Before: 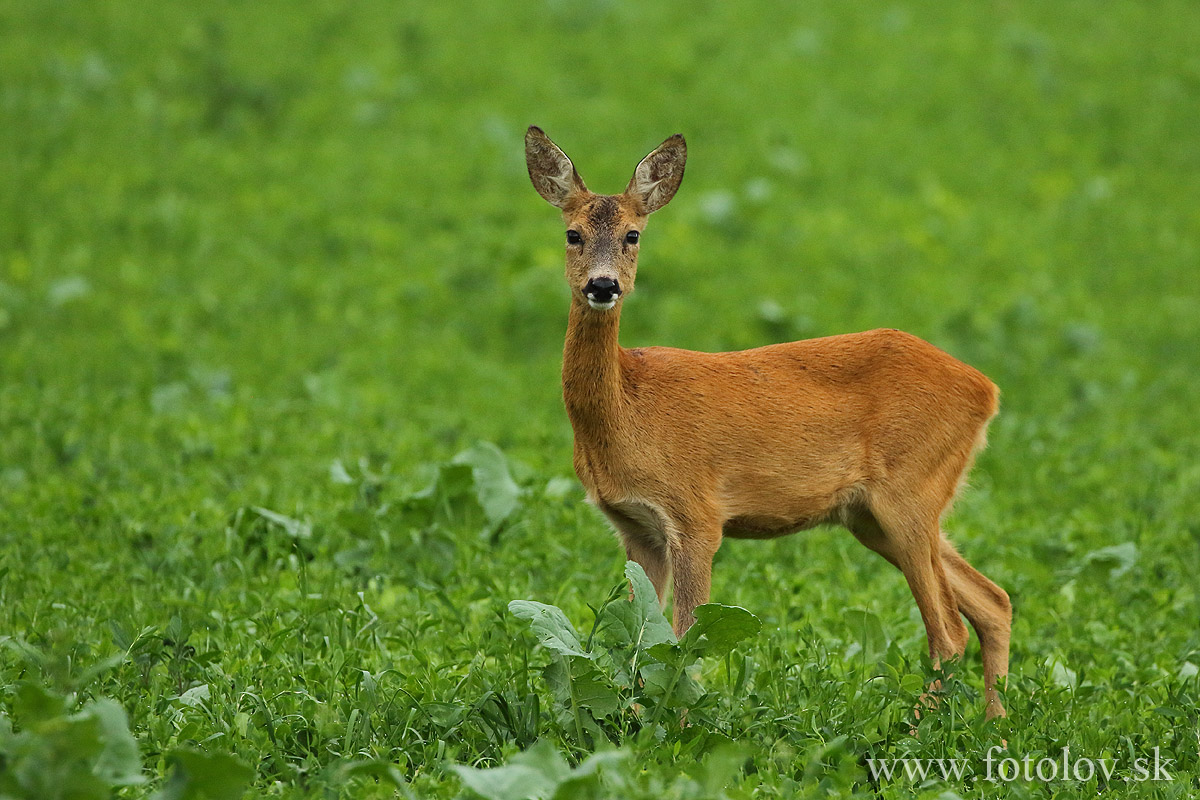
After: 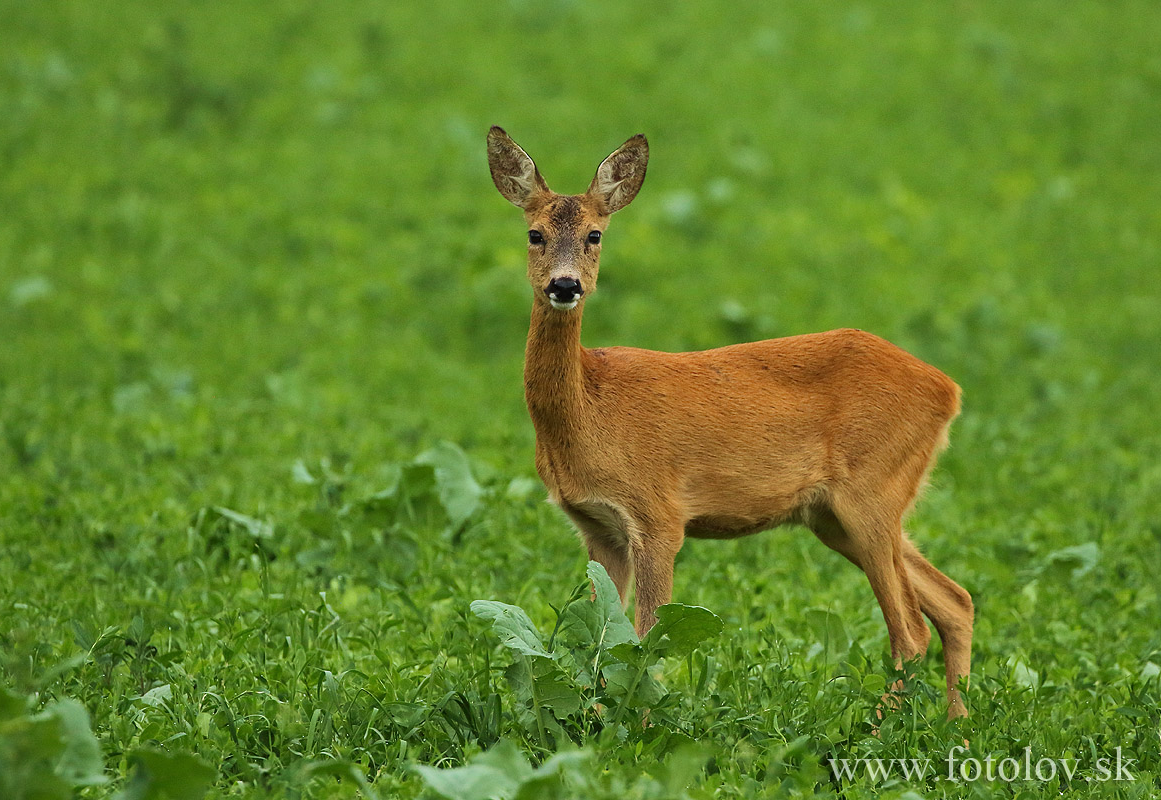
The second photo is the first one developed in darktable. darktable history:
crop and rotate: left 3.238%
velvia: on, module defaults
